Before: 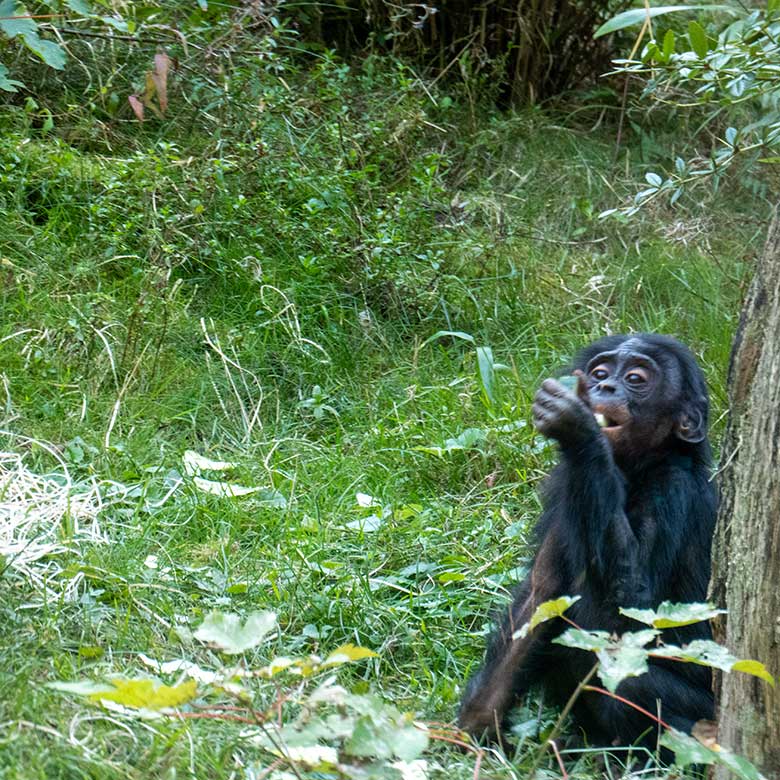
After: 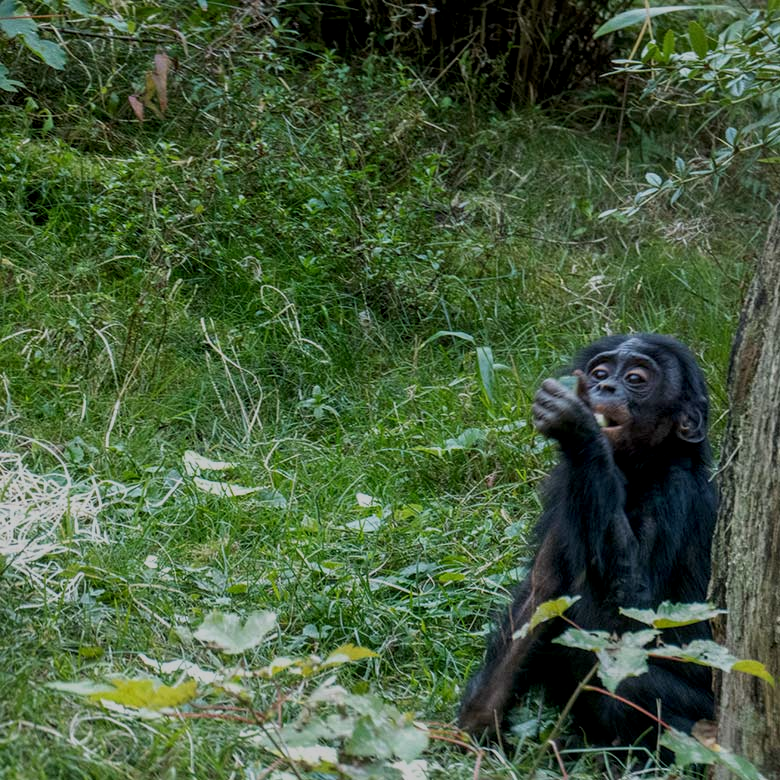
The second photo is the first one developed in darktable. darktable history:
local contrast: on, module defaults
exposure: exposure -0.938 EV, compensate highlight preservation false
